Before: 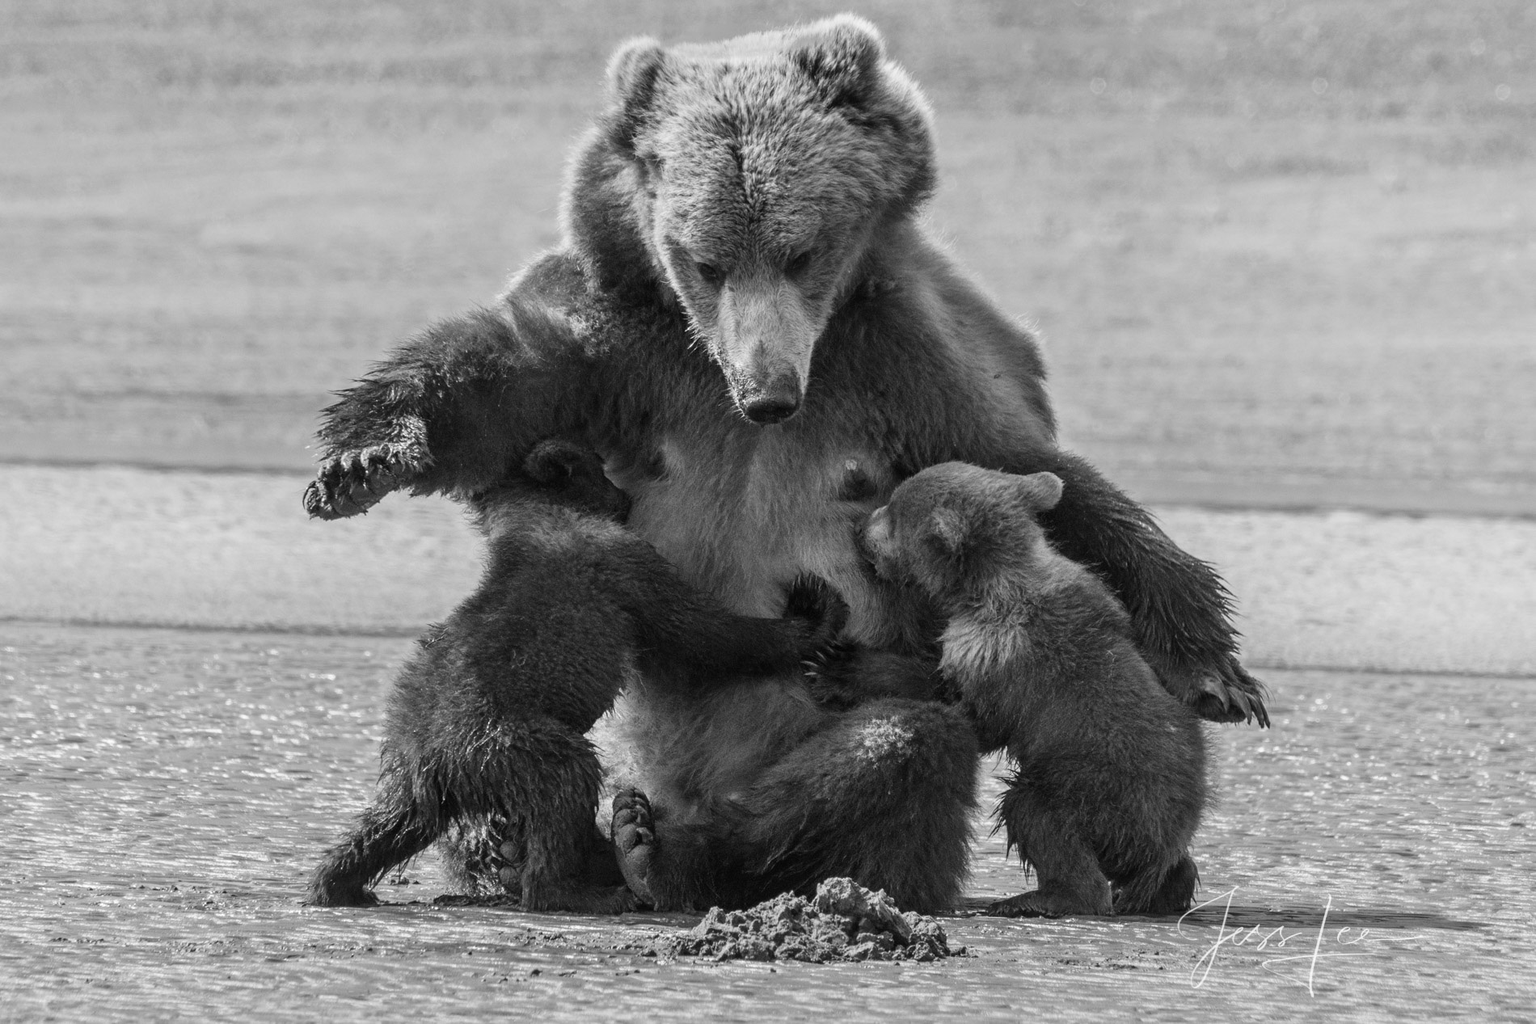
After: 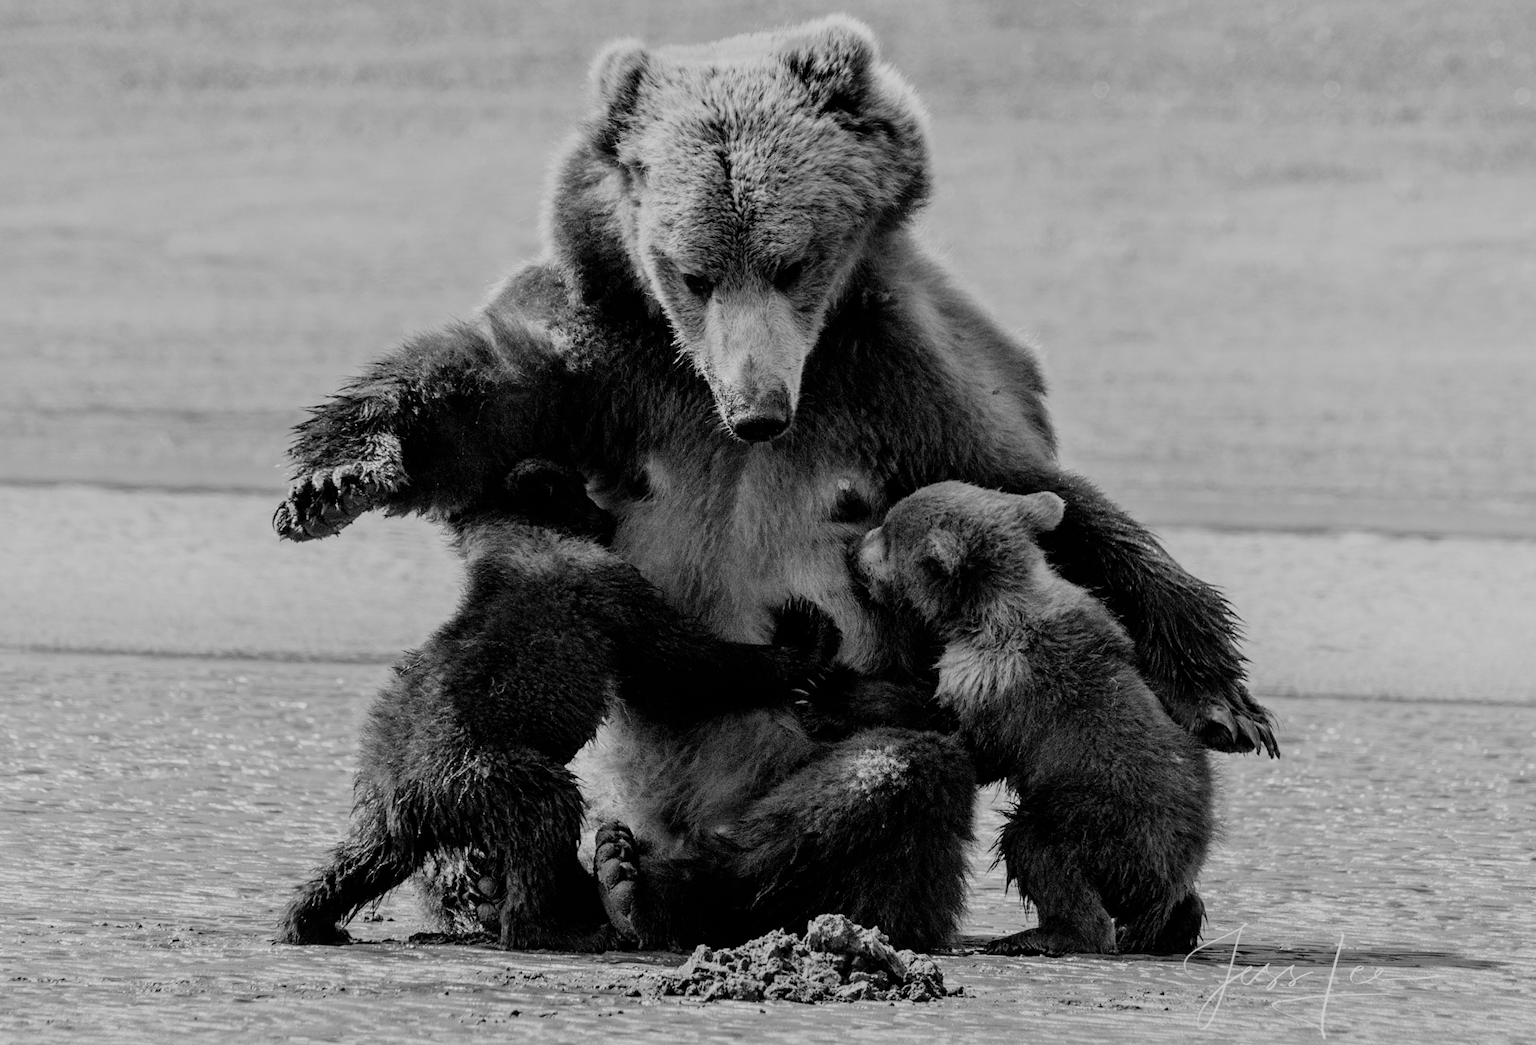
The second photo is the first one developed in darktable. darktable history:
filmic rgb: black relative exposure -4.67 EV, white relative exposure 4.8 EV, hardness 2.35, latitude 35.85%, contrast 1.043, highlights saturation mix 1.03%, shadows ↔ highlights balance 1.21%, iterations of high-quality reconstruction 10
crop and rotate: left 2.689%, right 1.283%, bottom 1.904%
color zones: curves: ch0 [(0, 0.553) (0.123, 0.58) (0.23, 0.419) (0.468, 0.155) (0.605, 0.132) (0.723, 0.063) (0.833, 0.172) (0.921, 0.468)]; ch1 [(0.025, 0.645) (0.229, 0.584) (0.326, 0.551) (0.537, 0.446) (0.599, 0.911) (0.708, 1) (0.805, 0.944)]; ch2 [(0.086, 0.468) (0.254, 0.464) (0.638, 0.564) (0.702, 0.592) (0.768, 0.564)]
